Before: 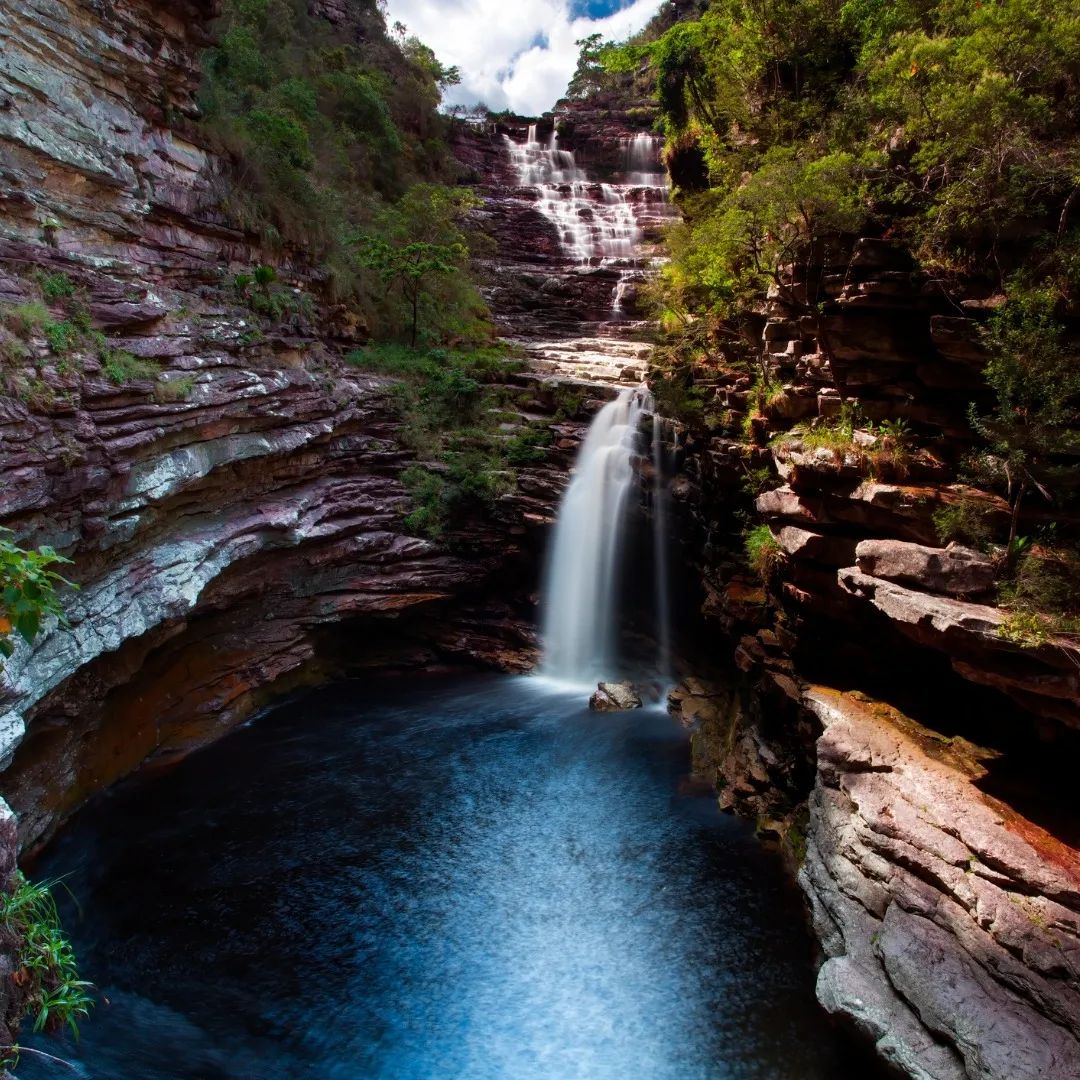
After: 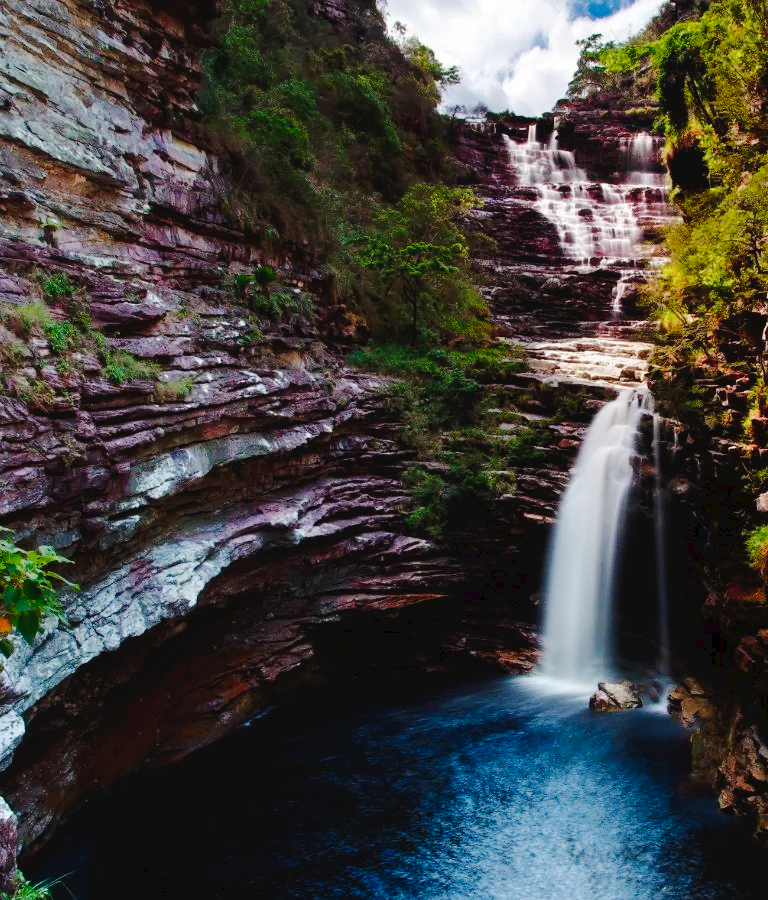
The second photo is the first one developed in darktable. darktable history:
tone curve: curves: ch0 [(0, 0) (0.003, 0.036) (0.011, 0.039) (0.025, 0.039) (0.044, 0.043) (0.069, 0.05) (0.1, 0.072) (0.136, 0.102) (0.177, 0.144) (0.224, 0.204) (0.277, 0.288) (0.335, 0.384) (0.399, 0.477) (0.468, 0.575) (0.543, 0.652) (0.623, 0.724) (0.709, 0.785) (0.801, 0.851) (0.898, 0.915) (1, 1)], preserve colors none
crop: right 28.885%, bottom 16.626%
